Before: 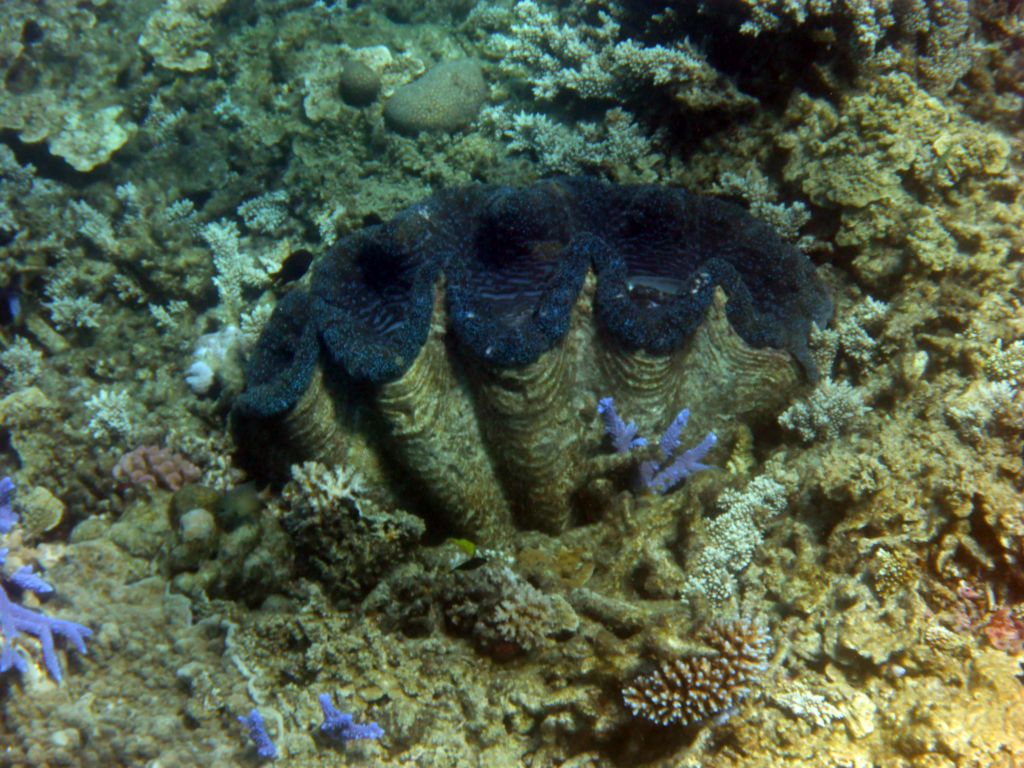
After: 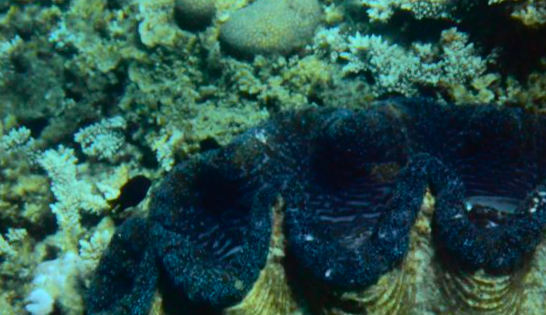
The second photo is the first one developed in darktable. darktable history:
tone curve: curves: ch0 [(0, 0.022) (0.114, 0.083) (0.281, 0.315) (0.447, 0.557) (0.588, 0.711) (0.786, 0.839) (0.999, 0.949)]; ch1 [(0, 0) (0.389, 0.352) (0.458, 0.433) (0.486, 0.474) (0.509, 0.505) (0.535, 0.53) (0.555, 0.557) (0.586, 0.622) (0.677, 0.724) (1, 1)]; ch2 [(0, 0) (0.369, 0.388) (0.449, 0.431) (0.501, 0.5) (0.528, 0.52) (0.561, 0.59) (0.697, 0.721) (1, 1)], color space Lab, independent channels, preserve colors none
crop: left 15.306%, top 9.065%, right 30.789%, bottom 48.638%
rotate and perspective: rotation -1°, crop left 0.011, crop right 0.989, crop top 0.025, crop bottom 0.975
